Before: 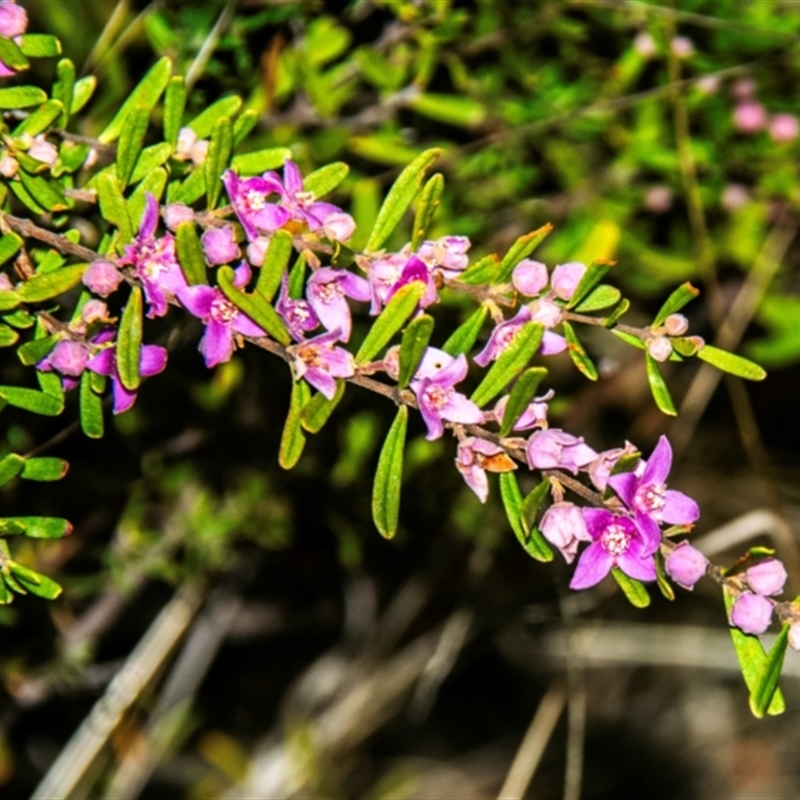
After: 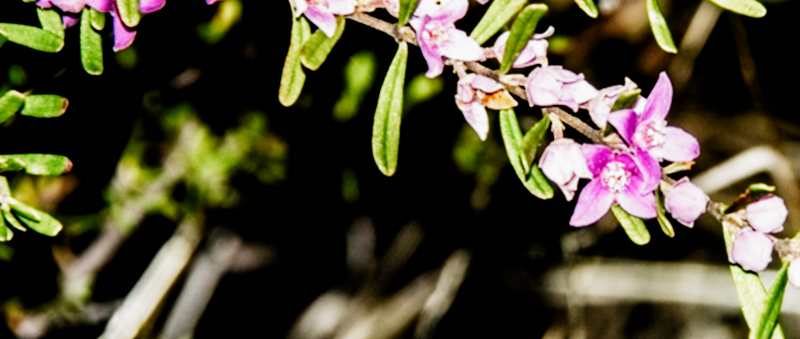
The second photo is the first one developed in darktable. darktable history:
filmic rgb: black relative exposure -5.14 EV, white relative exposure 3.99 EV, hardness 2.9, contrast 1.297, highlights saturation mix -10.49%, preserve chrominance no, color science v4 (2020), contrast in shadows soft
exposure: exposure 0.563 EV, compensate highlight preservation false
tone equalizer: -8 EV -0.393 EV, -7 EV -0.362 EV, -6 EV -0.303 EV, -5 EV -0.197 EV, -3 EV 0.23 EV, -2 EV 0.304 EV, -1 EV 0.403 EV, +0 EV 0.395 EV, edges refinement/feathering 500, mask exposure compensation -1.57 EV, preserve details no
crop: top 45.403%, bottom 12.106%
